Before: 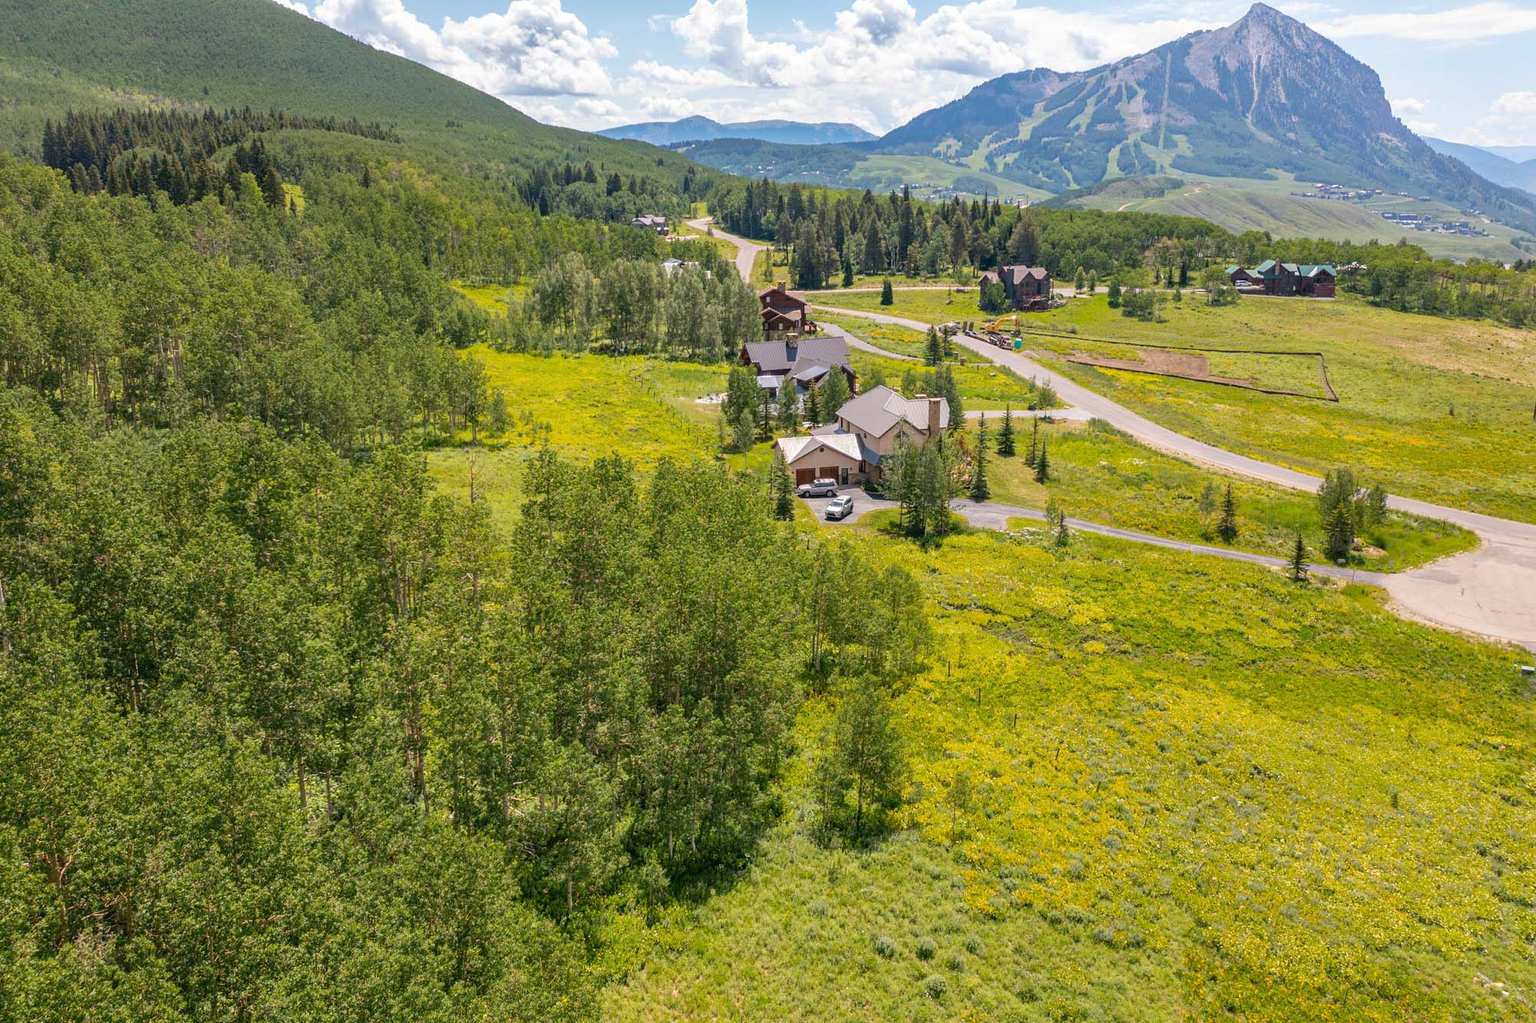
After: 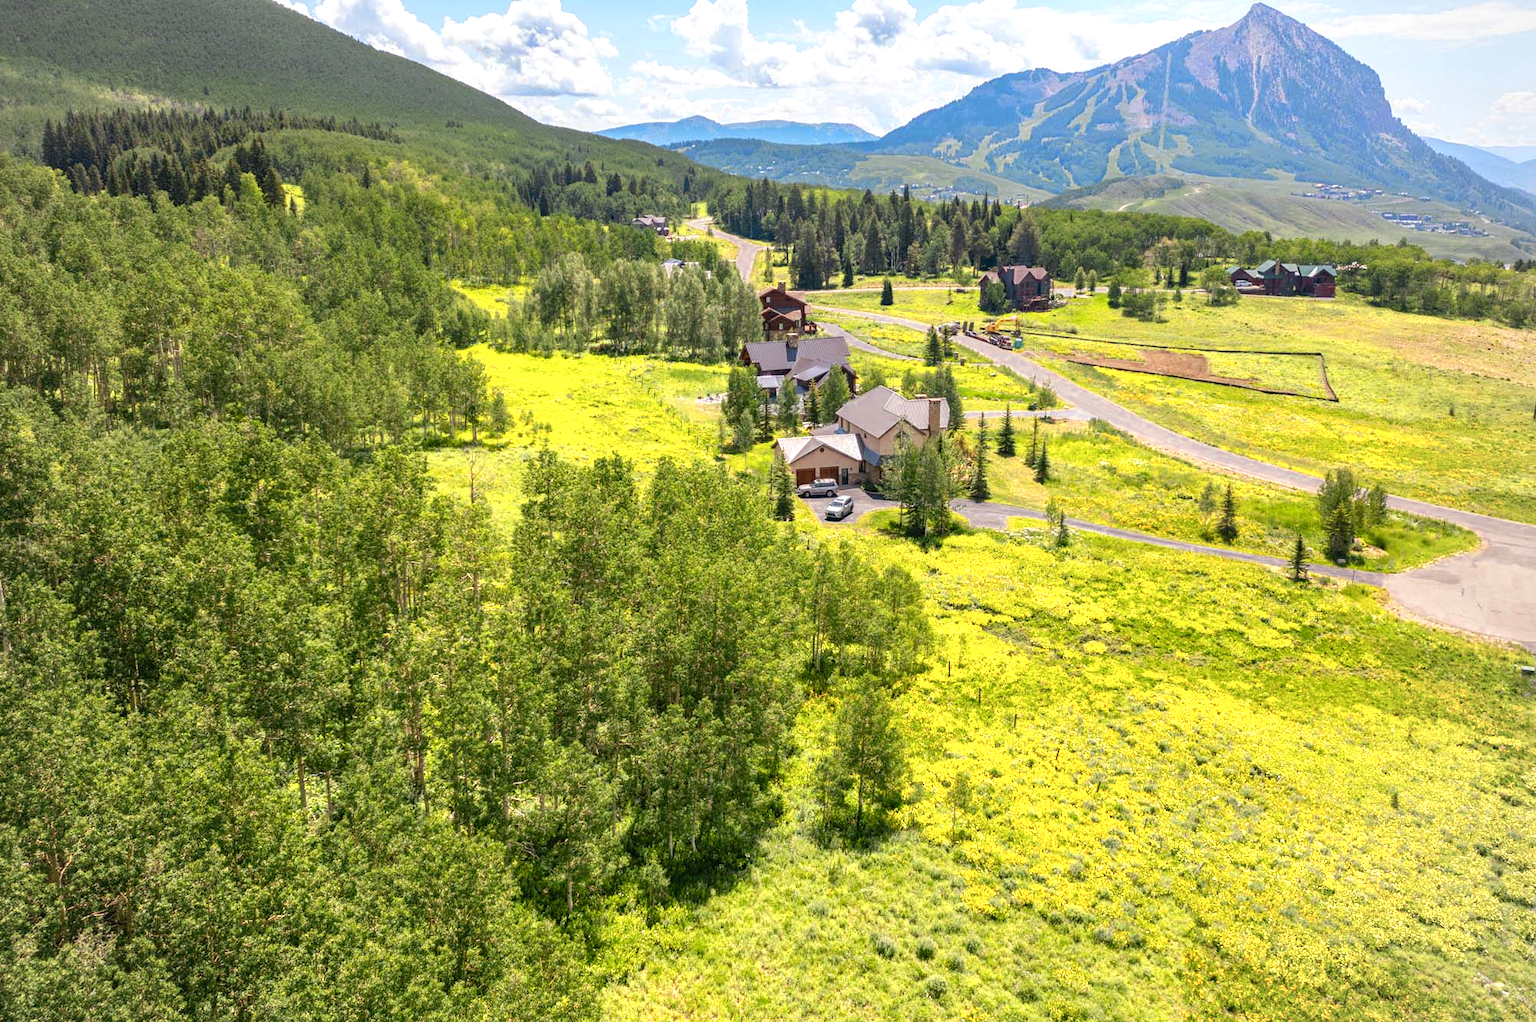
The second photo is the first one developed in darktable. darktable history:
levels: gray 50.75%, levels [0, 0.476, 0.951]
color zones: curves: ch0 [(0.004, 0.305) (0.261, 0.623) (0.389, 0.399) (0.708, 0.571) (0.947, 0.34)]; ch1 [(0.025, 0.645) (0.229, 0.584) (0.326, 0.551) (0.484, 0.262) (0.757, 0.643)]
vignetting: brightness -0.187, saturation -0.296
